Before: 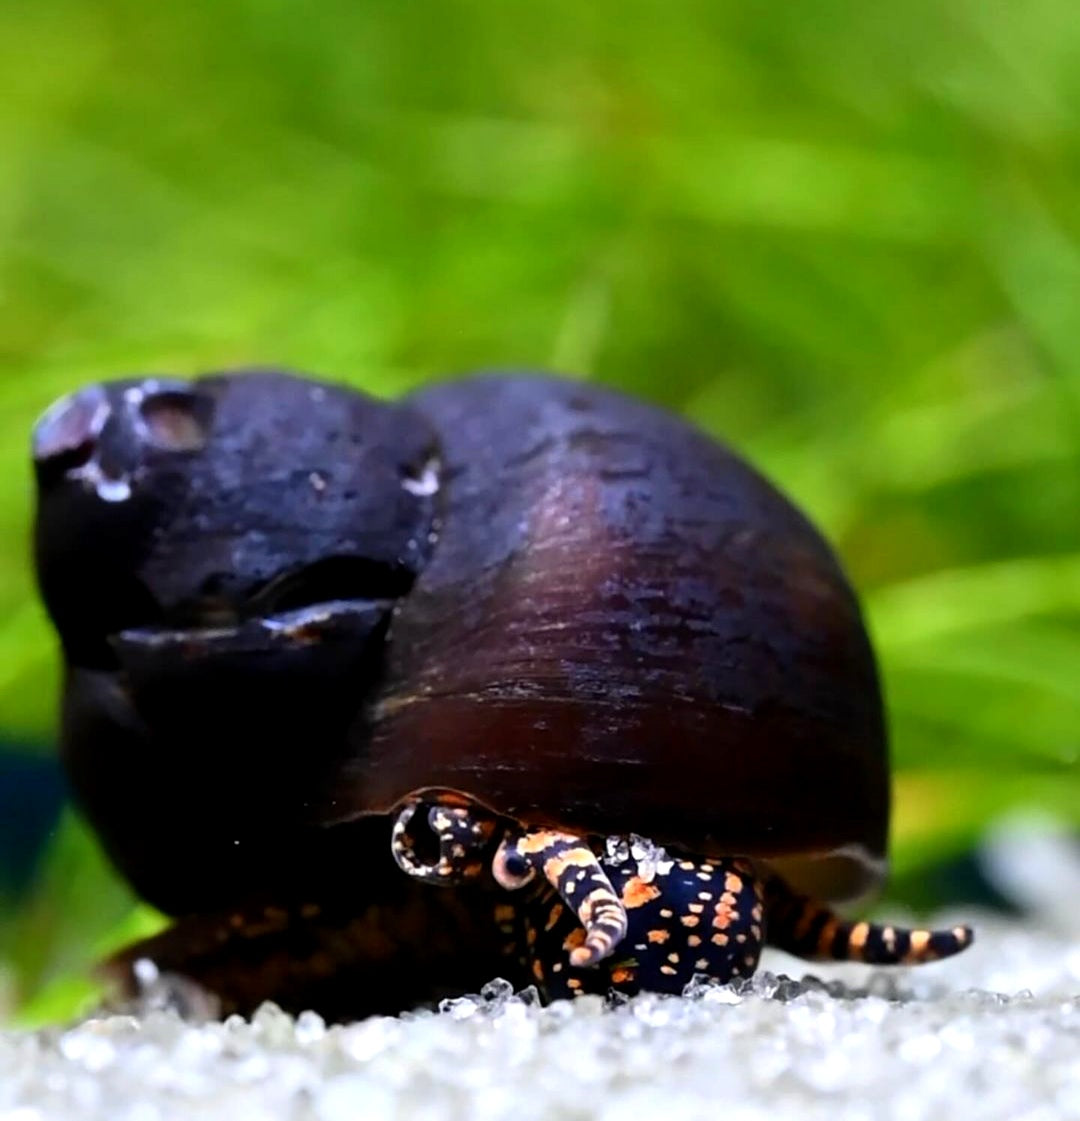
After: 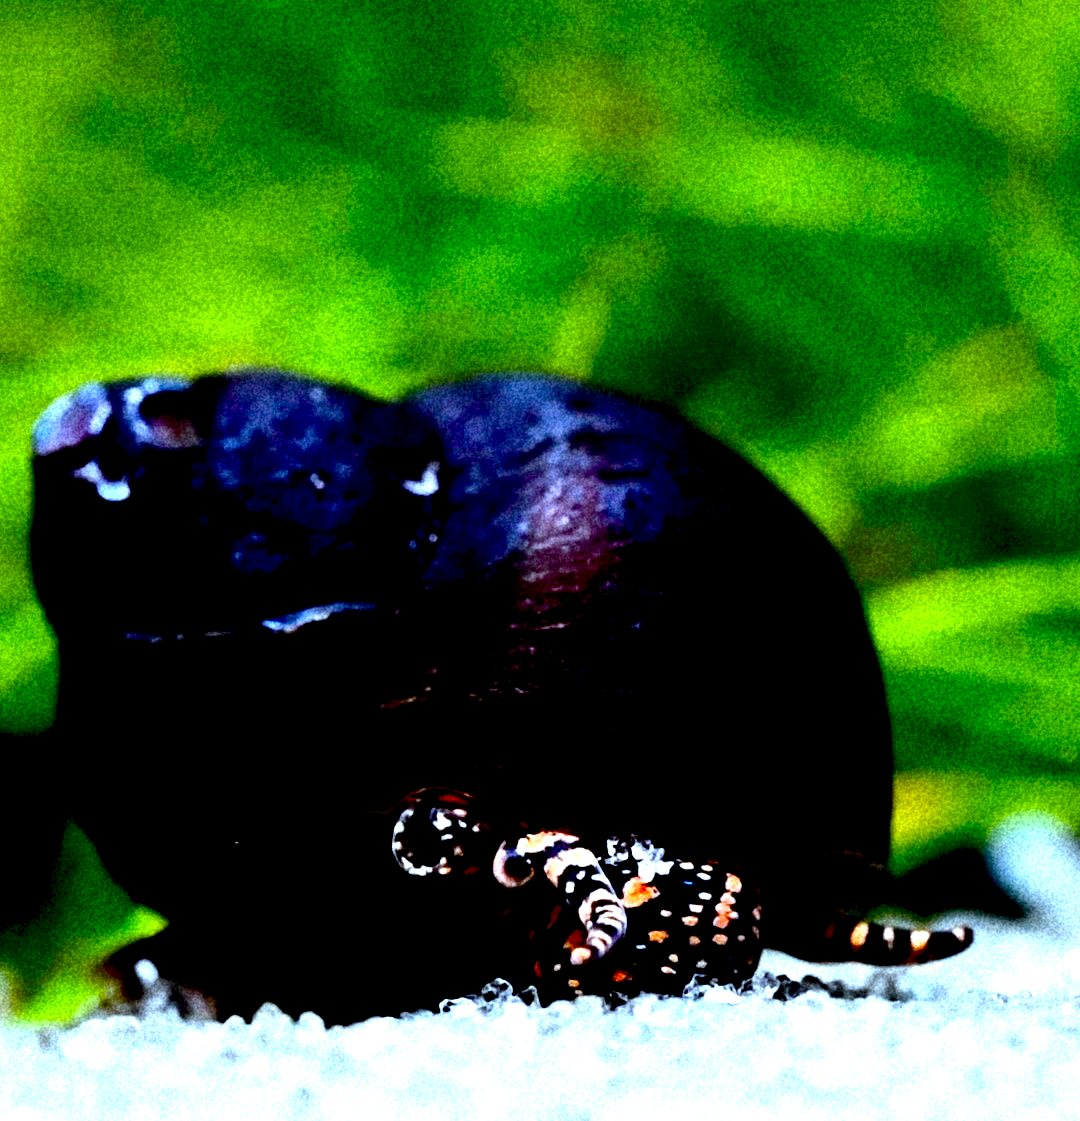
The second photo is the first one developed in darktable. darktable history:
exposure: black level correction 0.1, exposure -0.092 EV, compensate highlight preservation false
grain: coarseness 46.9 ISO, strength 50.21%, mid-tones bias 0%
tone equalizer: -8 EV -1.08 EV, -7 EV -1.01 EV, -6 EV -0.867 EV, -5 EV -0.578 EV, -3 EV 0.578 EV, -2 EV 0.867 EV, -1 EV 1.01 EV, +0 EV 1.08 EV, edges refinement/feathering 500, mask exposure compensation -1.57 EV, preserve details no
color correction: highlights a* -9.73, highlights b* -21.22
